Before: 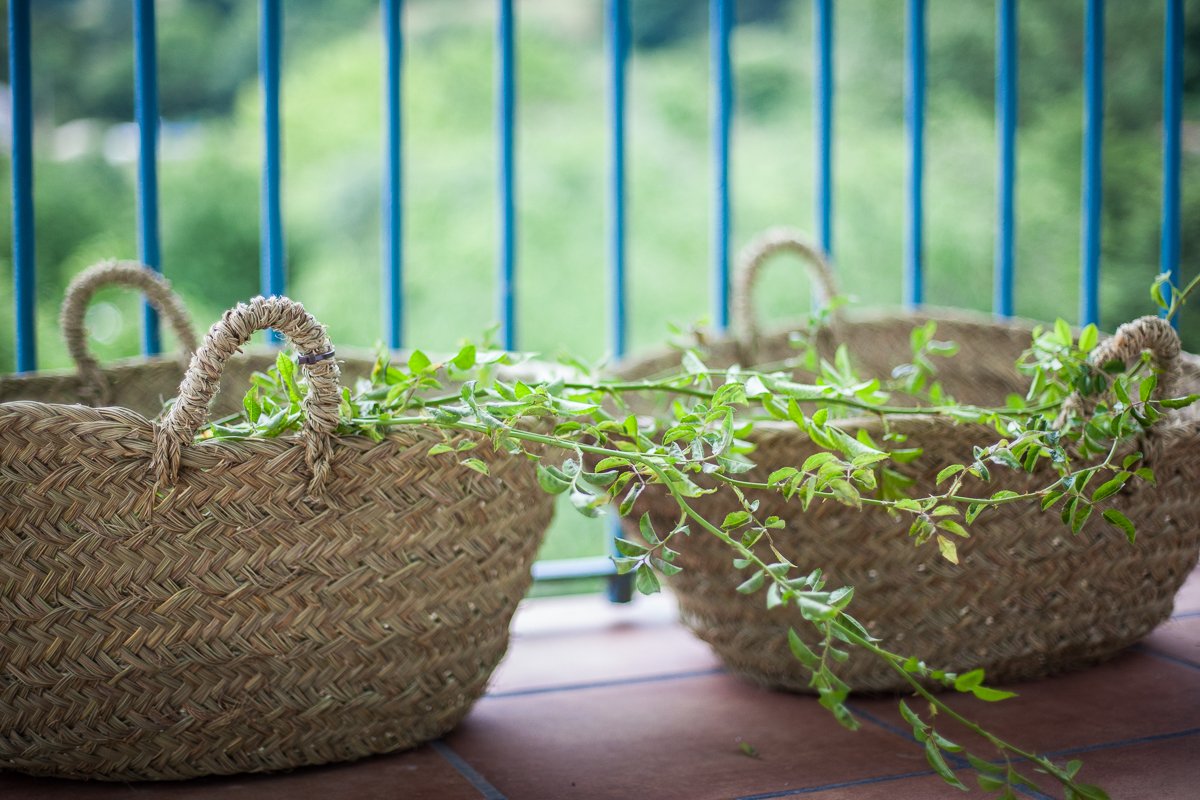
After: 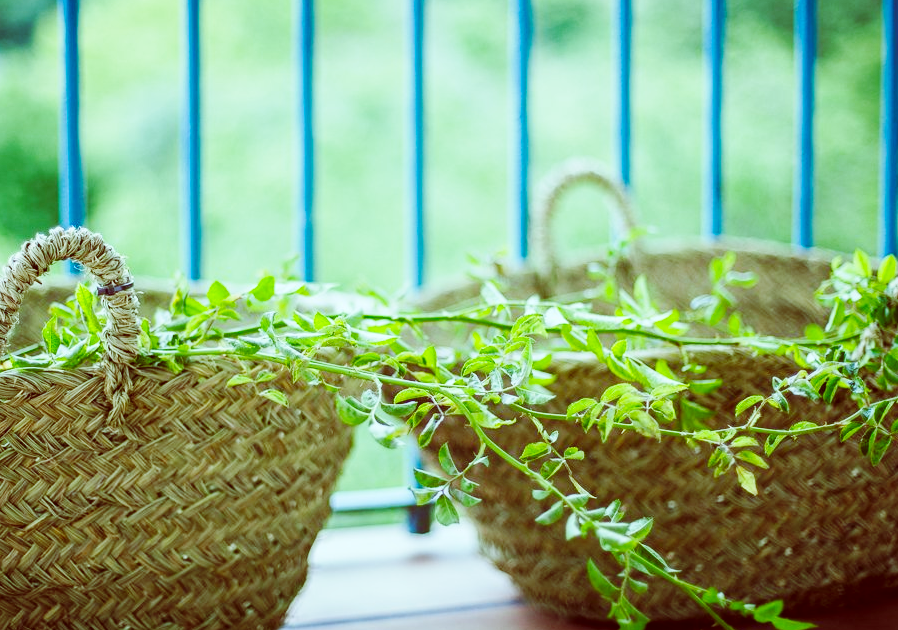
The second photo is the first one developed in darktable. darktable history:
color balance: lift [1, 1.015, 0.987, 0.985], gamma [1, 0.959, 1.042, 0.958], gain [0.927, 0.938, 1.072, 0.928], contrast 1.5%
base curve: curves: ch0 [(0, 0) (0.036, 0.025) (0.121, 0.166) (0.206, 0.329) (0.605, 0.79) (1, 1)], preserve colors none
white balance: red 0.931, blue 1.11
crop: left 16.768%, top 8.653%, right 8.362%, bottom 12.485%
tone equalizer: on, module defaults
